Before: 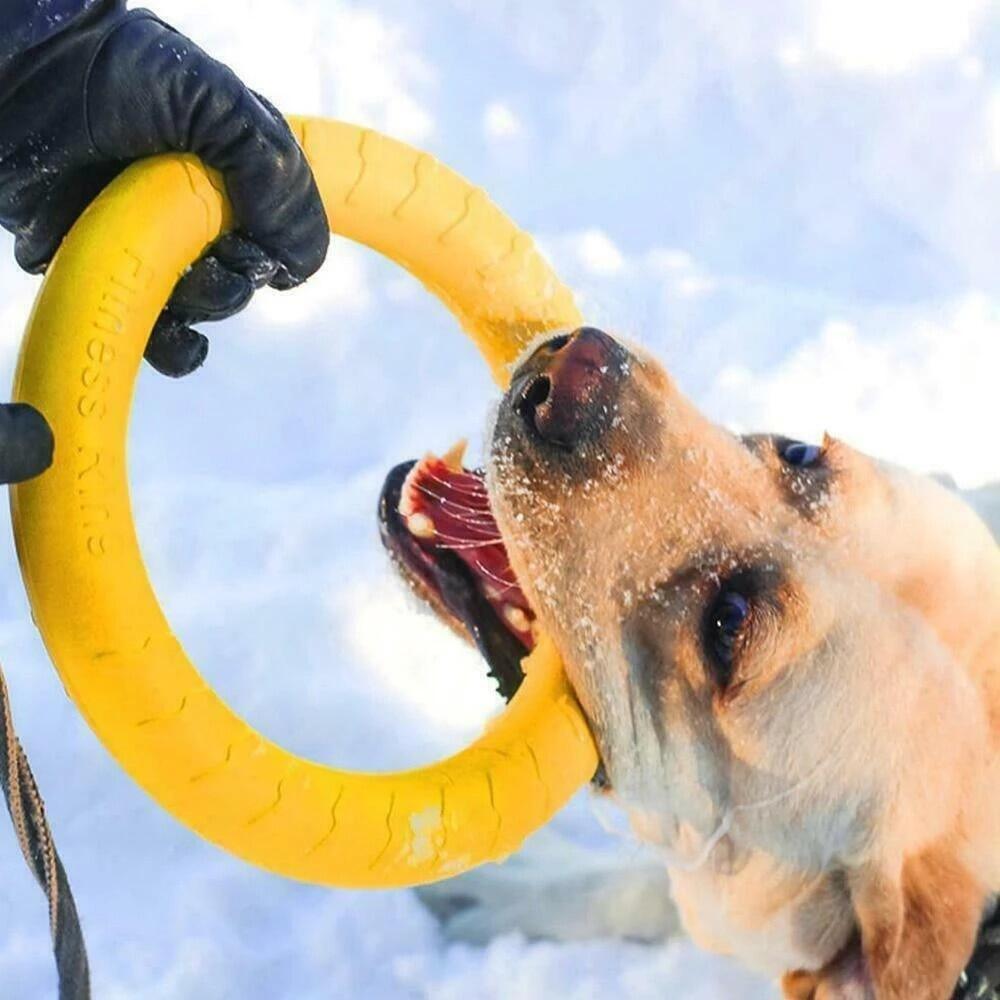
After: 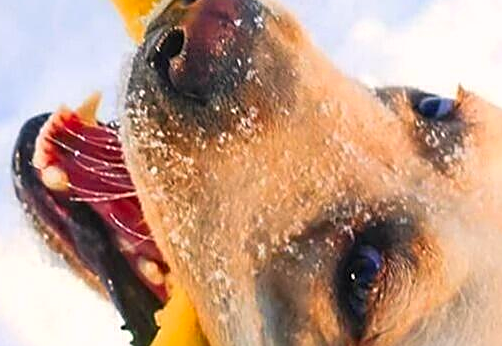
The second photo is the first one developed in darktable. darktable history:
color correction: highlights a* 3.22, highlights b* 1.93, saturation 1.19
crop: left 36.607%, top 34.735%, right 13.146%, bottom 30.611%
sharpen: on, module defaults
contrast brightness saturation: saturation -0.05
